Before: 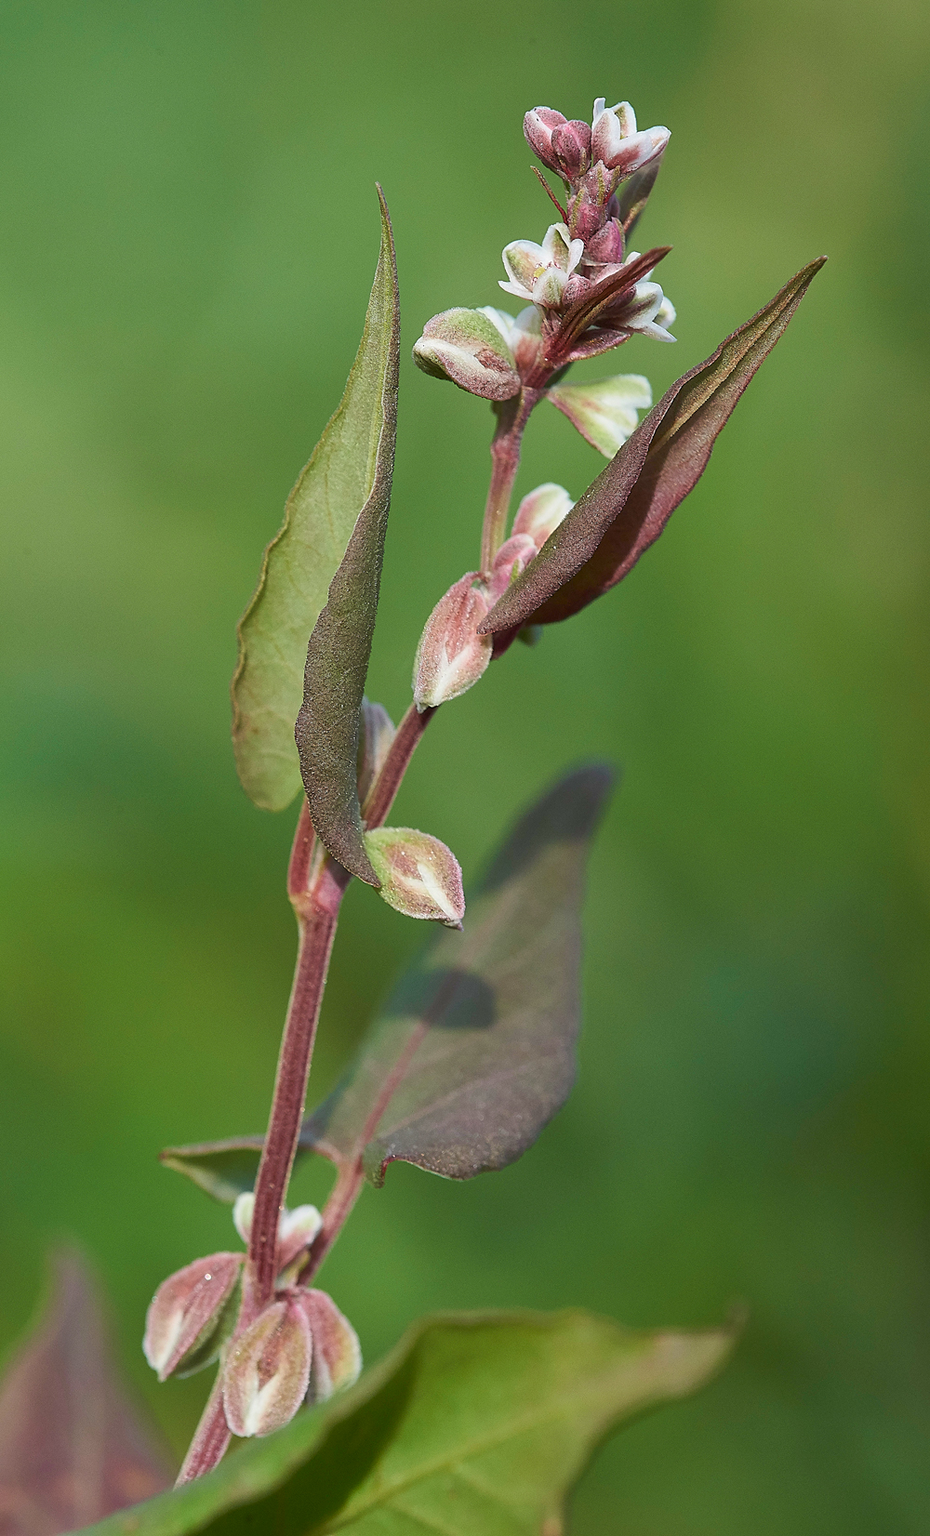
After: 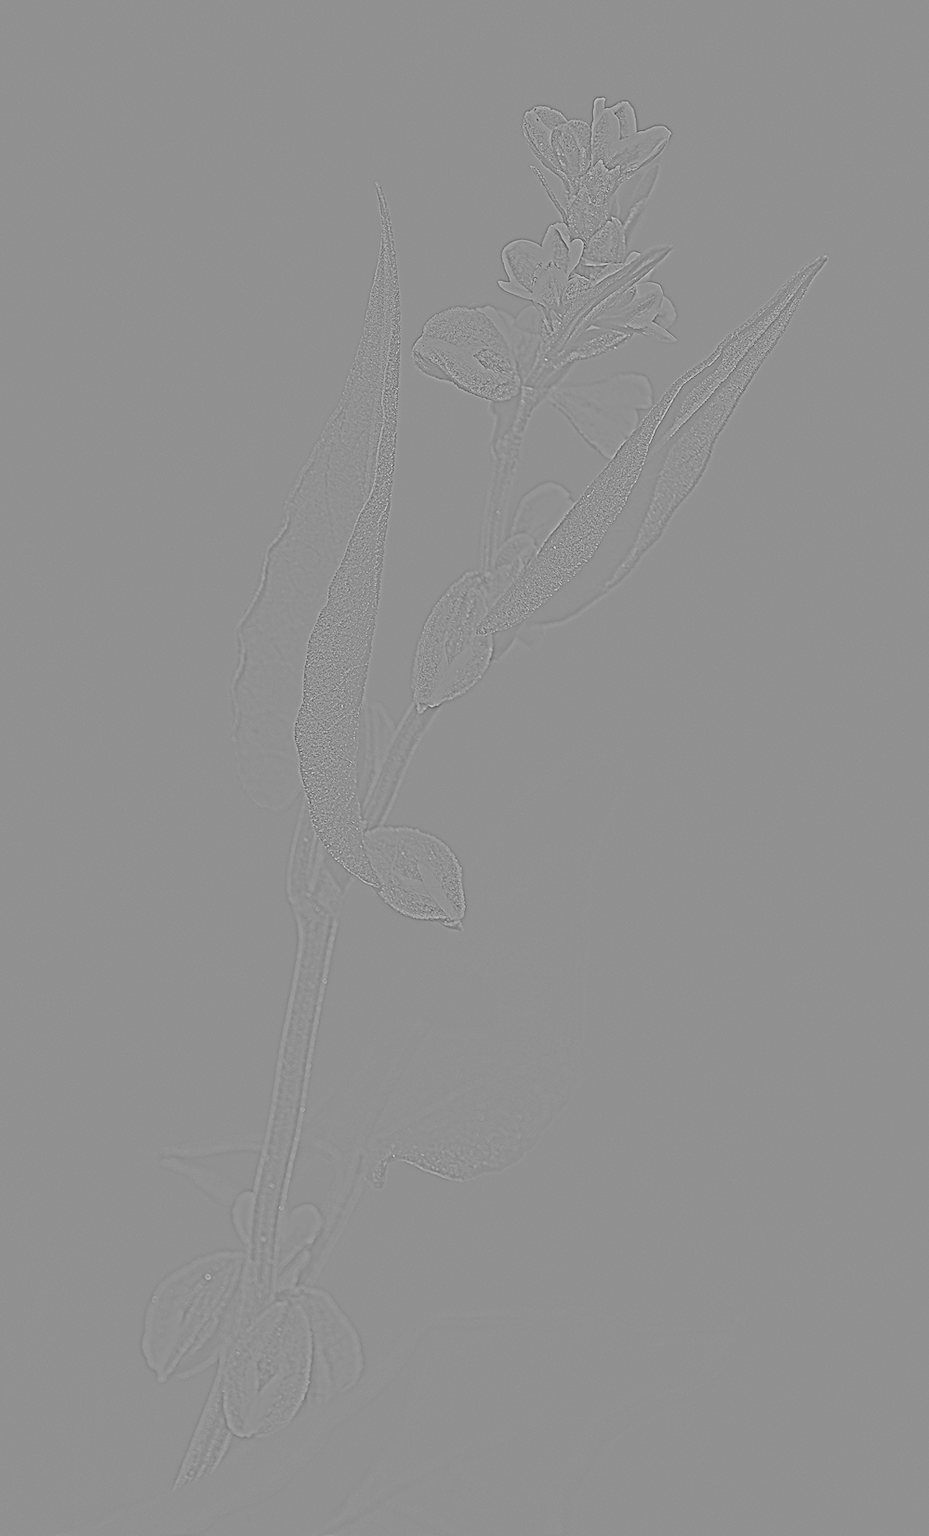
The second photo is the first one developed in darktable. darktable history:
base curve: curves: ch0 [(0, 0) (0.005, 0.002) (0.193, 0.295) (0.399, 0.664) (0.75, 0.928) (1, 1)]
white balance: red 0.948, green 1.02, blue 1.176
highpass: sharpness 9.84%, contrast boost 9.94%
